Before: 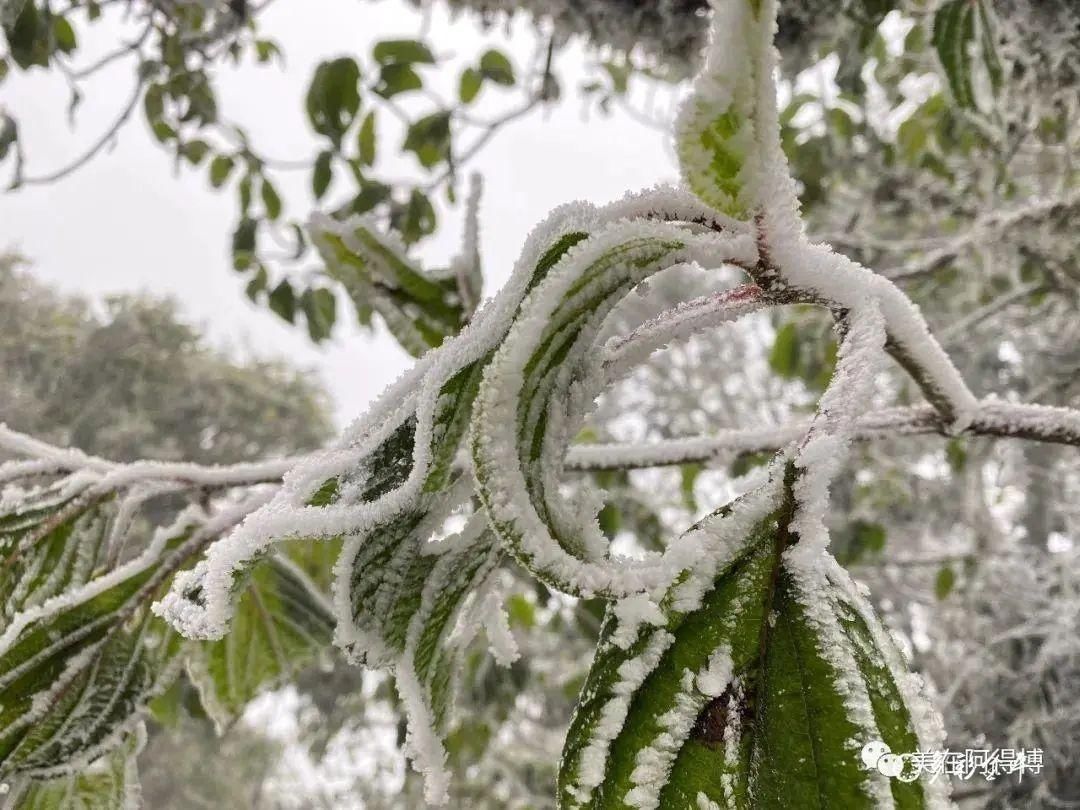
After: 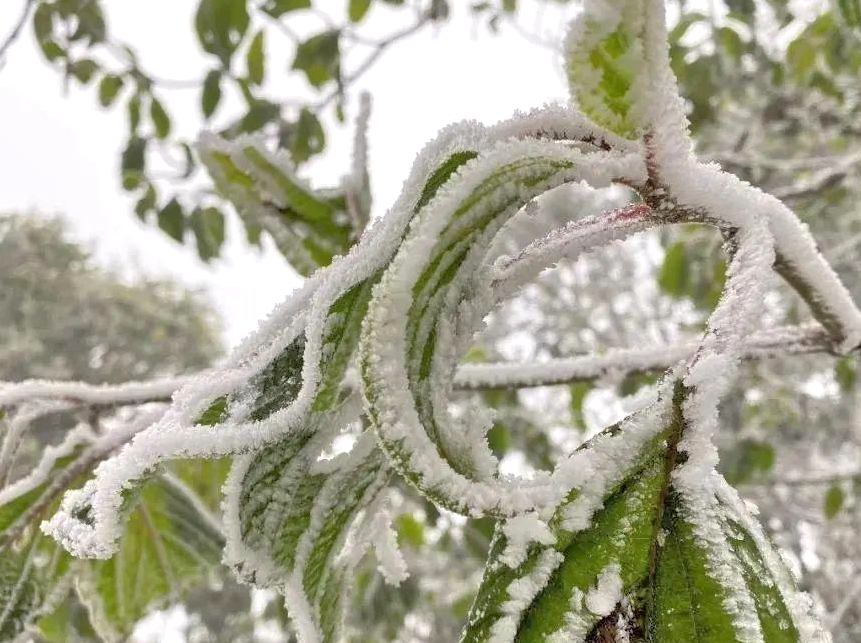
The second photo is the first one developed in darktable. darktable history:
crop and rotate: left 10.391%, top 10.074%, right 9.884%, bottom 10.459%
exposure: exposure 0.201 EV, compensate highlight preservation false
tone equalizer: -7 EV 0.152 EV, -6 EV 0.563 EV, -5 EV 1.19 EV, -4 EV 1.34 EV, -3 EV 1.15 EV, -2 EV 0.6 EV, -1 EV 0.153 EV
